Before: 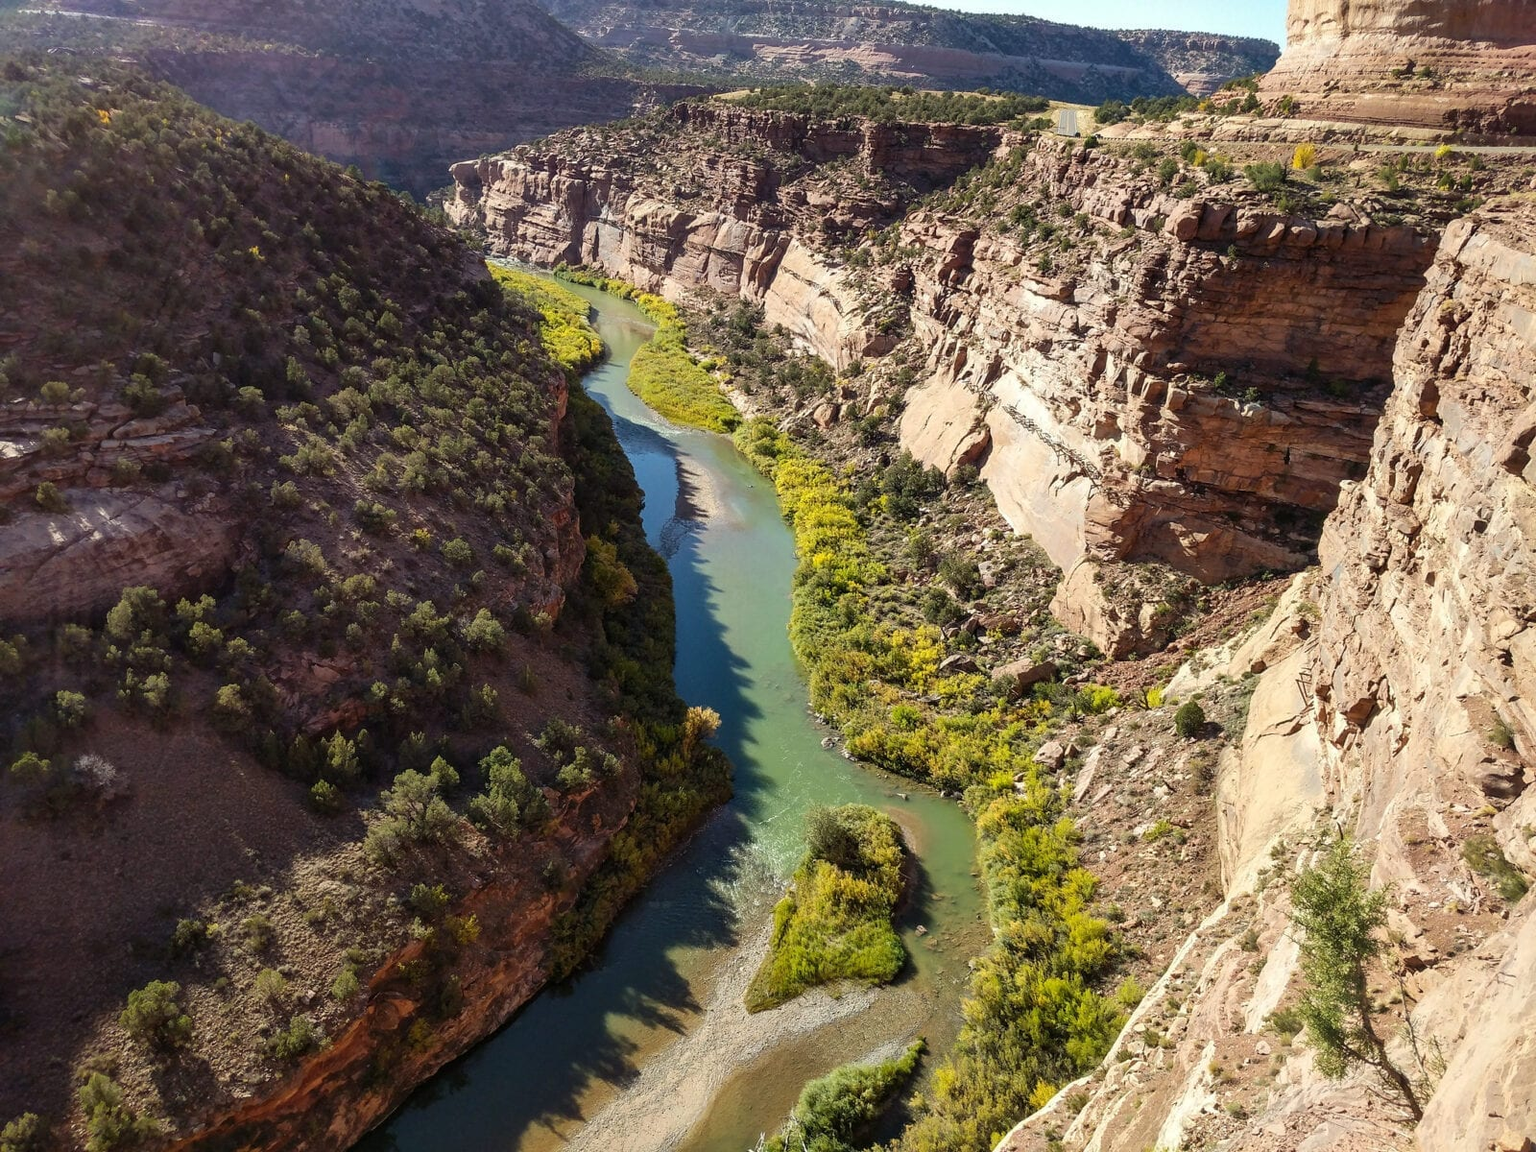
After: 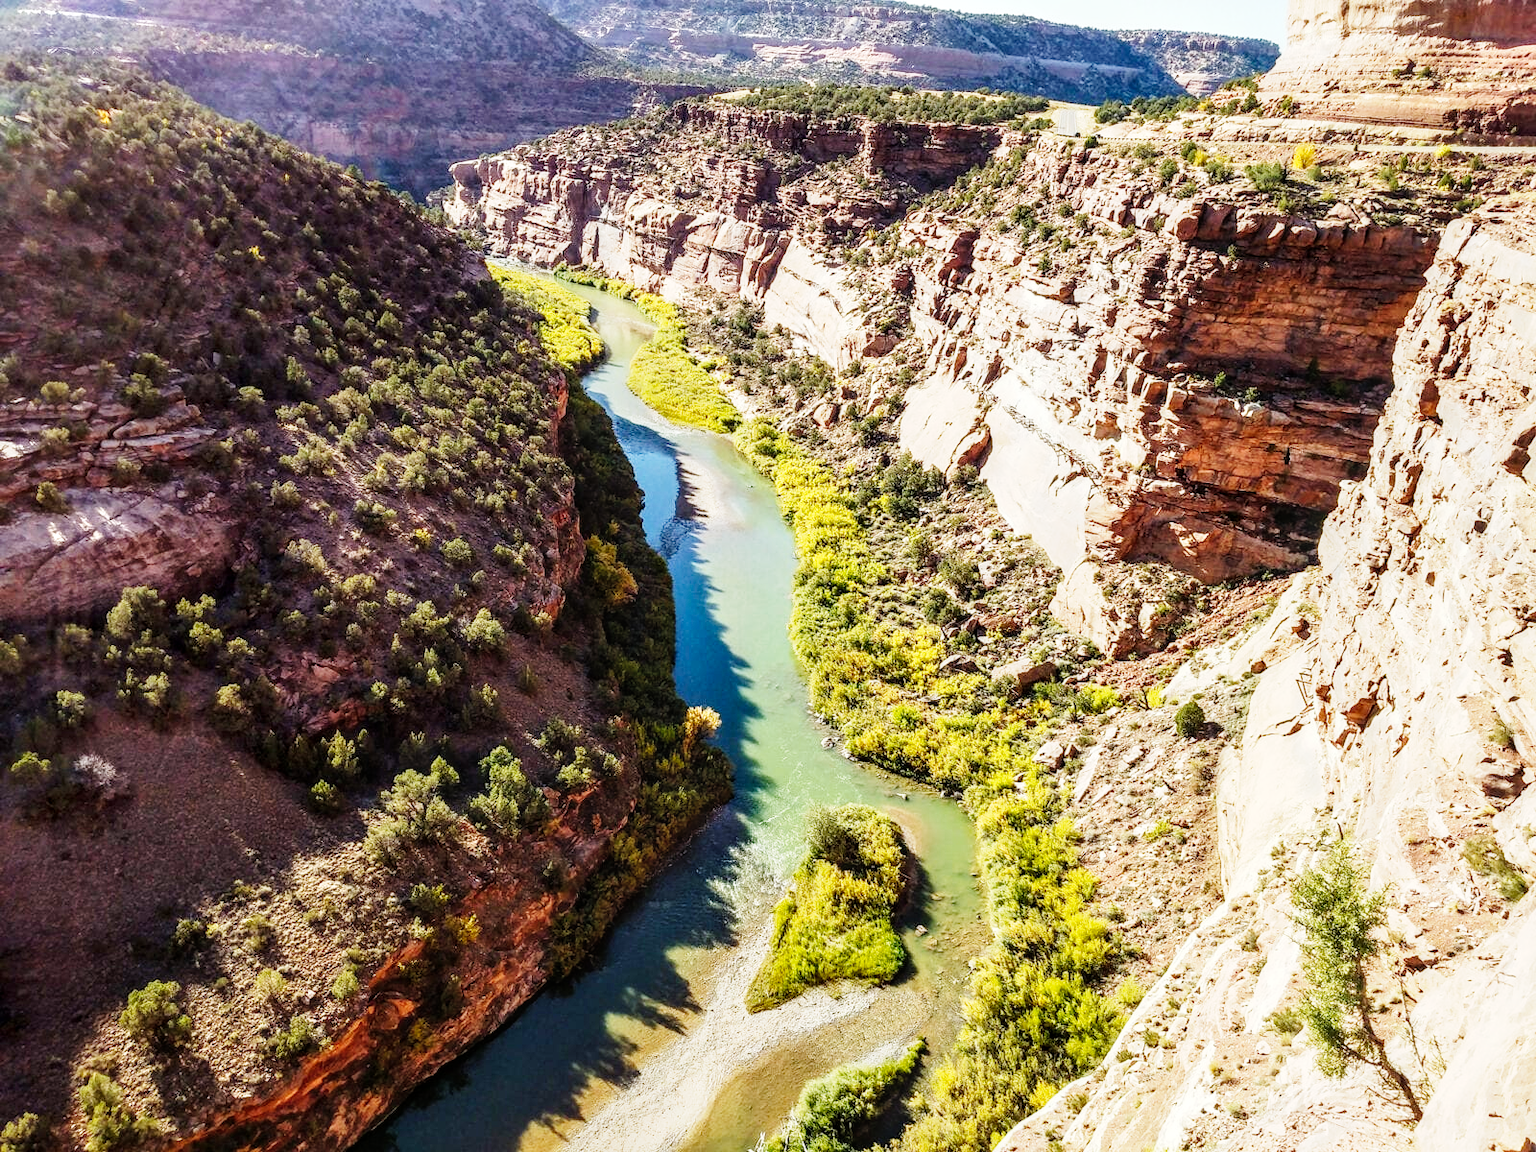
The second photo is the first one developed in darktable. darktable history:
base curve: curves: ch0 [(0, 0) (0, 0.001) (0.001, 0.001) (0.004, 0.002) (0.007, 0.004) (0.015, 0.013) (0.033, 0.045) (0.052, 0.096) (0.075, 0.17) (0.099, 0.241) (0.163, 0.42) (0.219, 0.55) (0.259, 0.616) (0.327, 0.722) (0.365, 0.765) (0.522, 0.873) (0.547, 0.881) (0.689, 0.919) (0.826, 0.952) (1, 1)], preserve colors none
local contrast: on, module defaults
